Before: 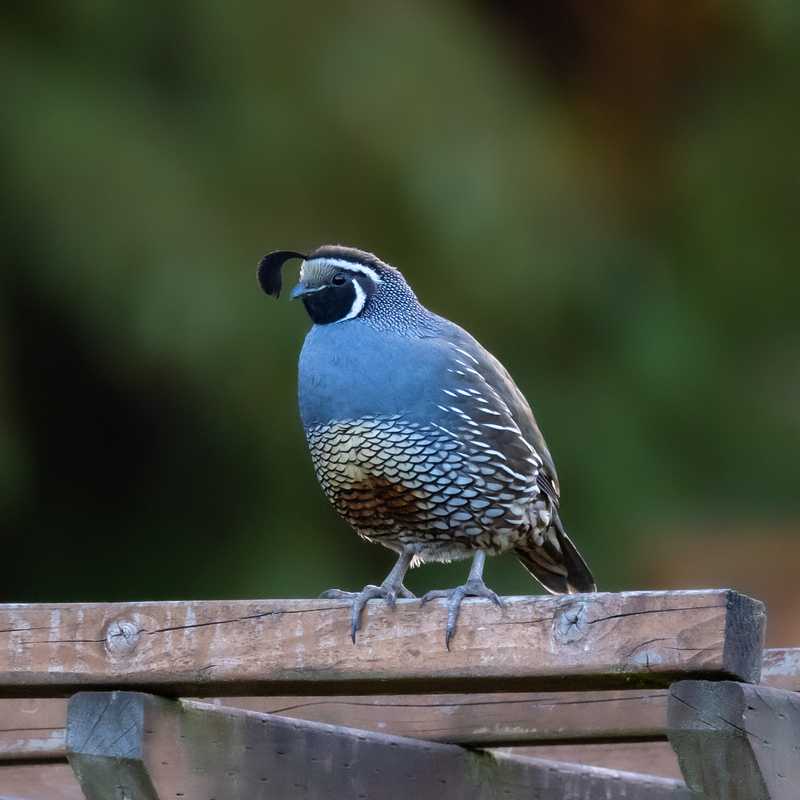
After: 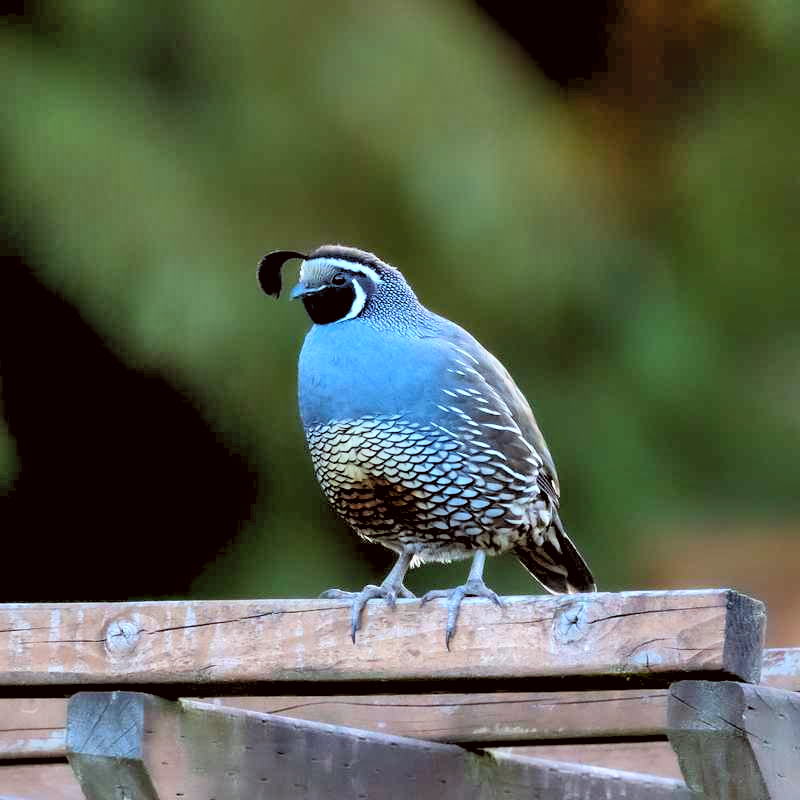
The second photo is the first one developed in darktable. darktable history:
rgb levels: levels [[0.013, 0.434, 0.89], [0, 0.5, 1], [0, 0.5, 1]]
contrast brightness saturation: contrast 0.2, brightness 0.16, saturation 0.22
color correction: highlights a* -4.98, highlights b* -3.76, shadows a* 3.83, shadows b* 4.08
shadows and highlights: soften with gaussian
